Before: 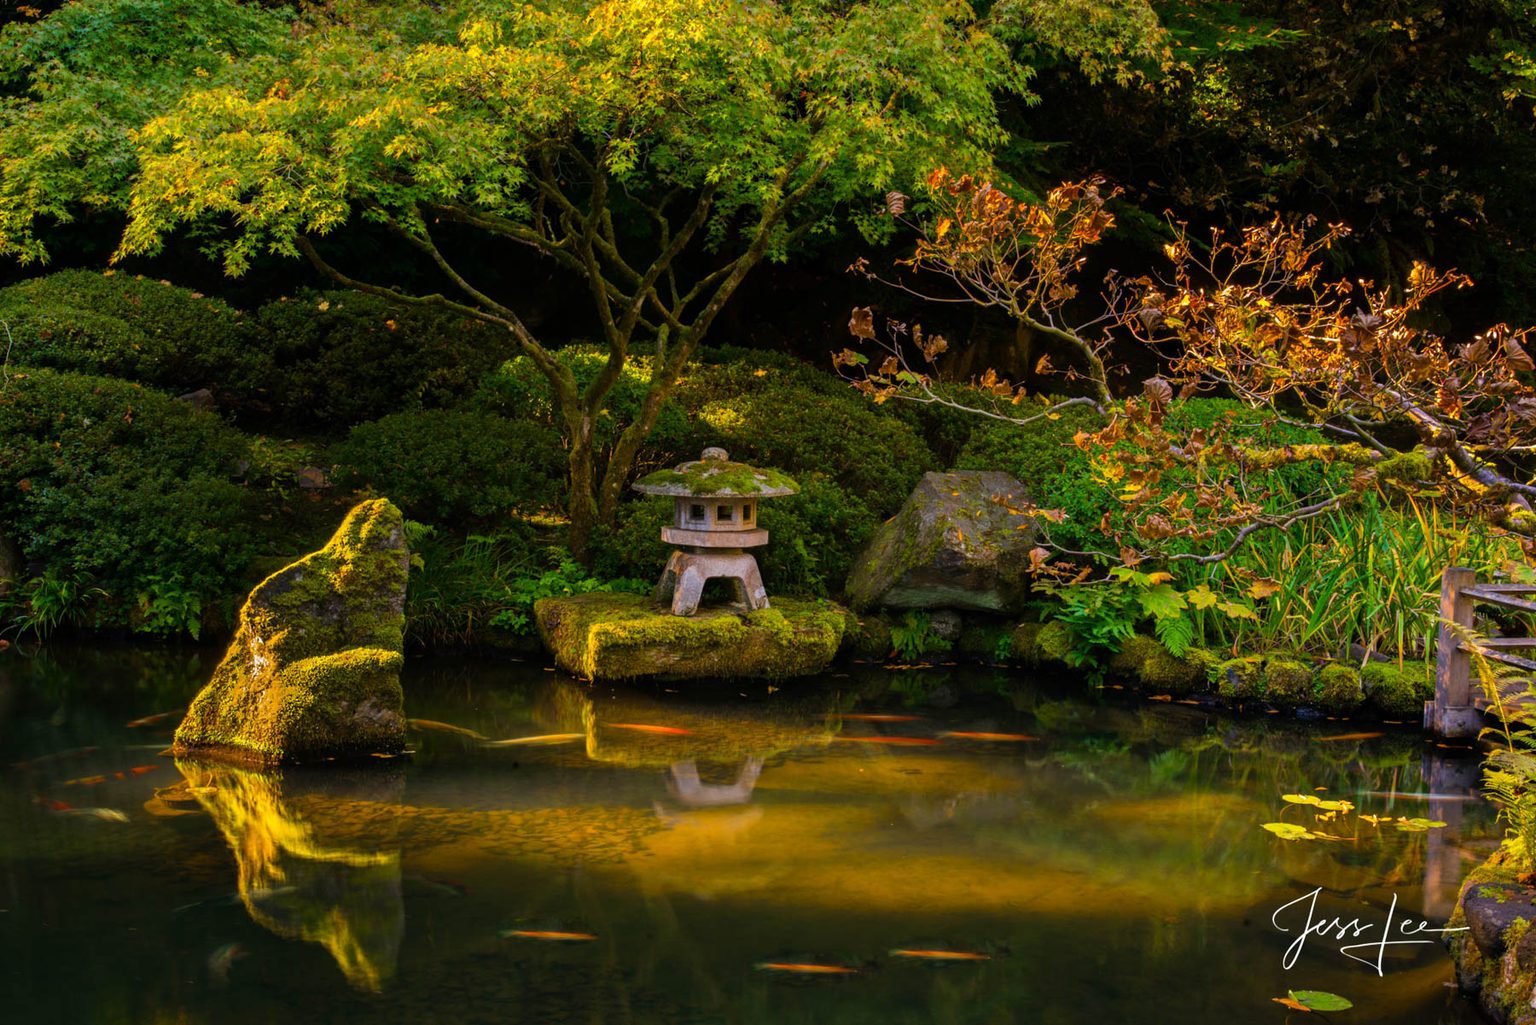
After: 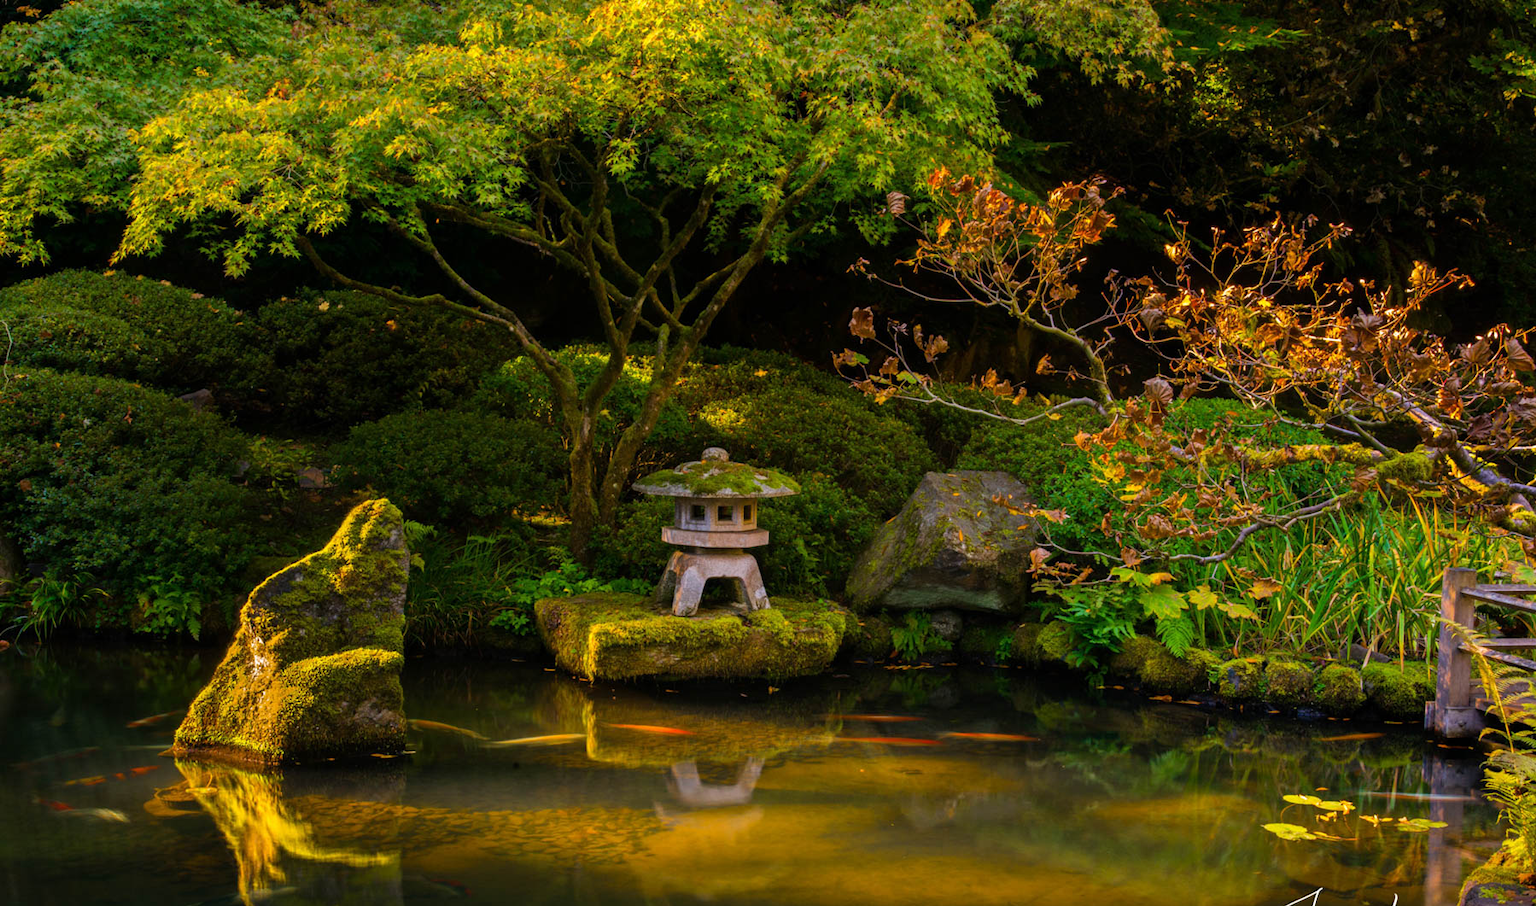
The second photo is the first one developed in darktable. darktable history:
crop and rotate: top 0%, bottom 11.56%
